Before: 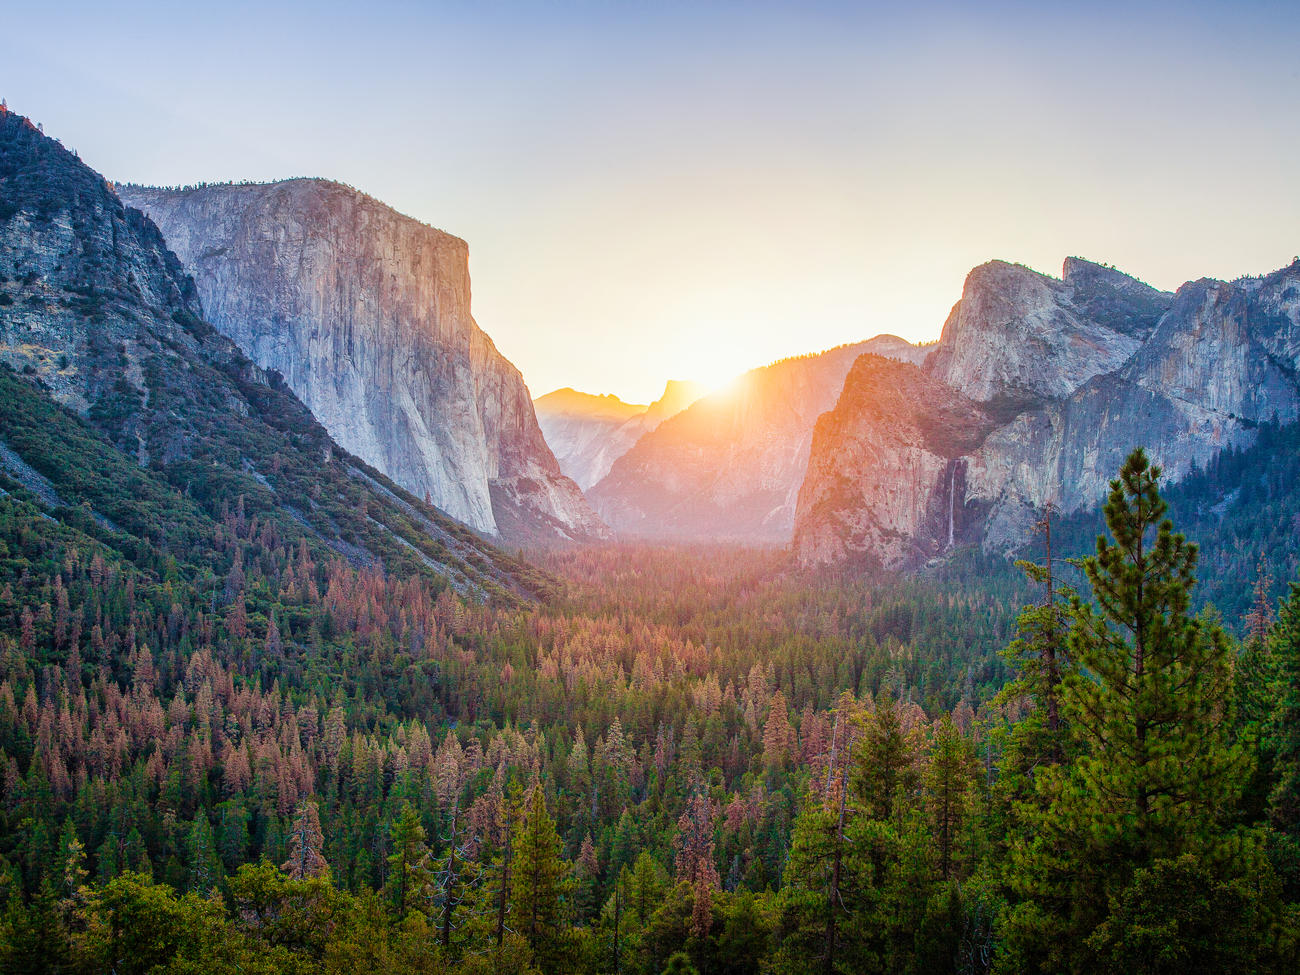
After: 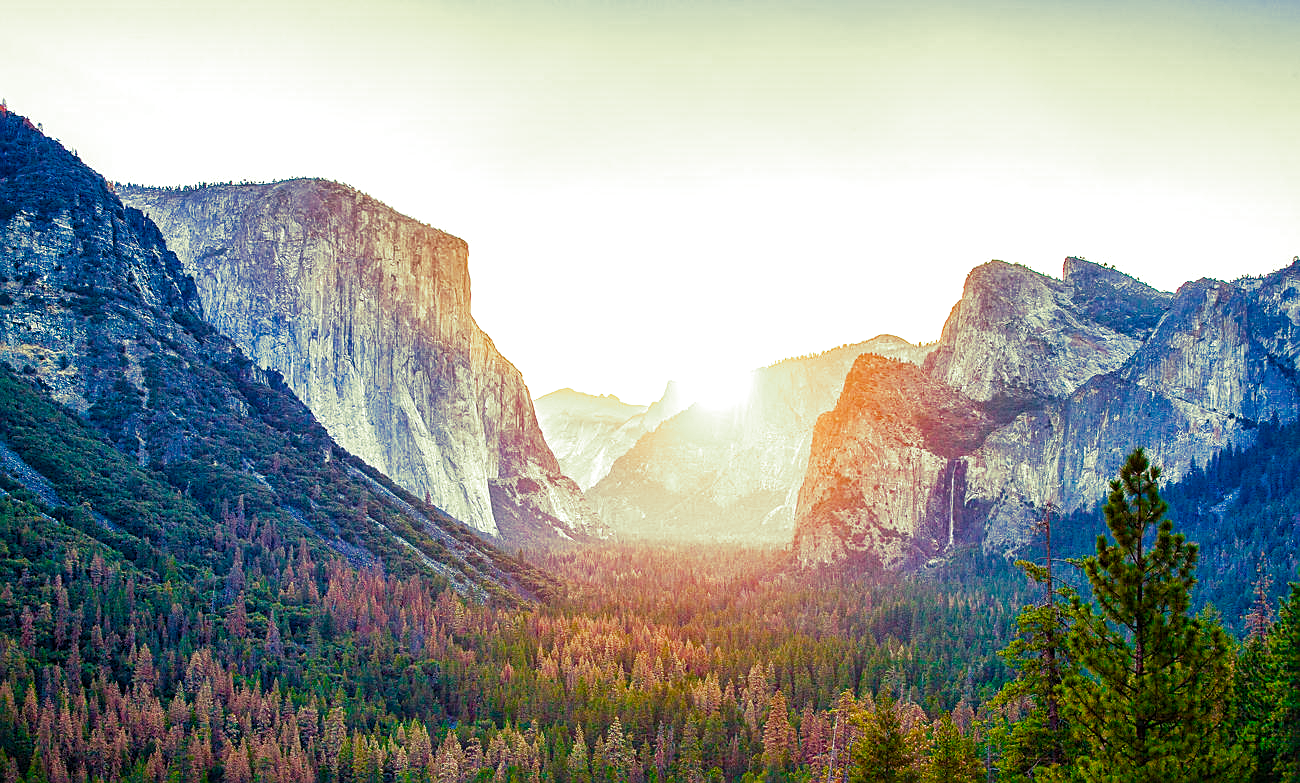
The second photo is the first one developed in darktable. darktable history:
crop: bottom 19.644%
color balance rgb: shadows lift › chroma 4.21%, shadows lift › hue 252.22°, highlights gain › chroma 1.36%, highlights gain › hue 50.24°, perceptual saturation grading › mid-tones 6.33%, perceptual saturation grading › shadows 72.44%, perceptual brilliance grading › highlights 11.59%, contrast 5.05%
sharpen: on, module defaults
split-toning: shadows › hue 290.82°, shadows › saturation 0.34, highlights › saturation 0.38, balance 0, compress 50%
